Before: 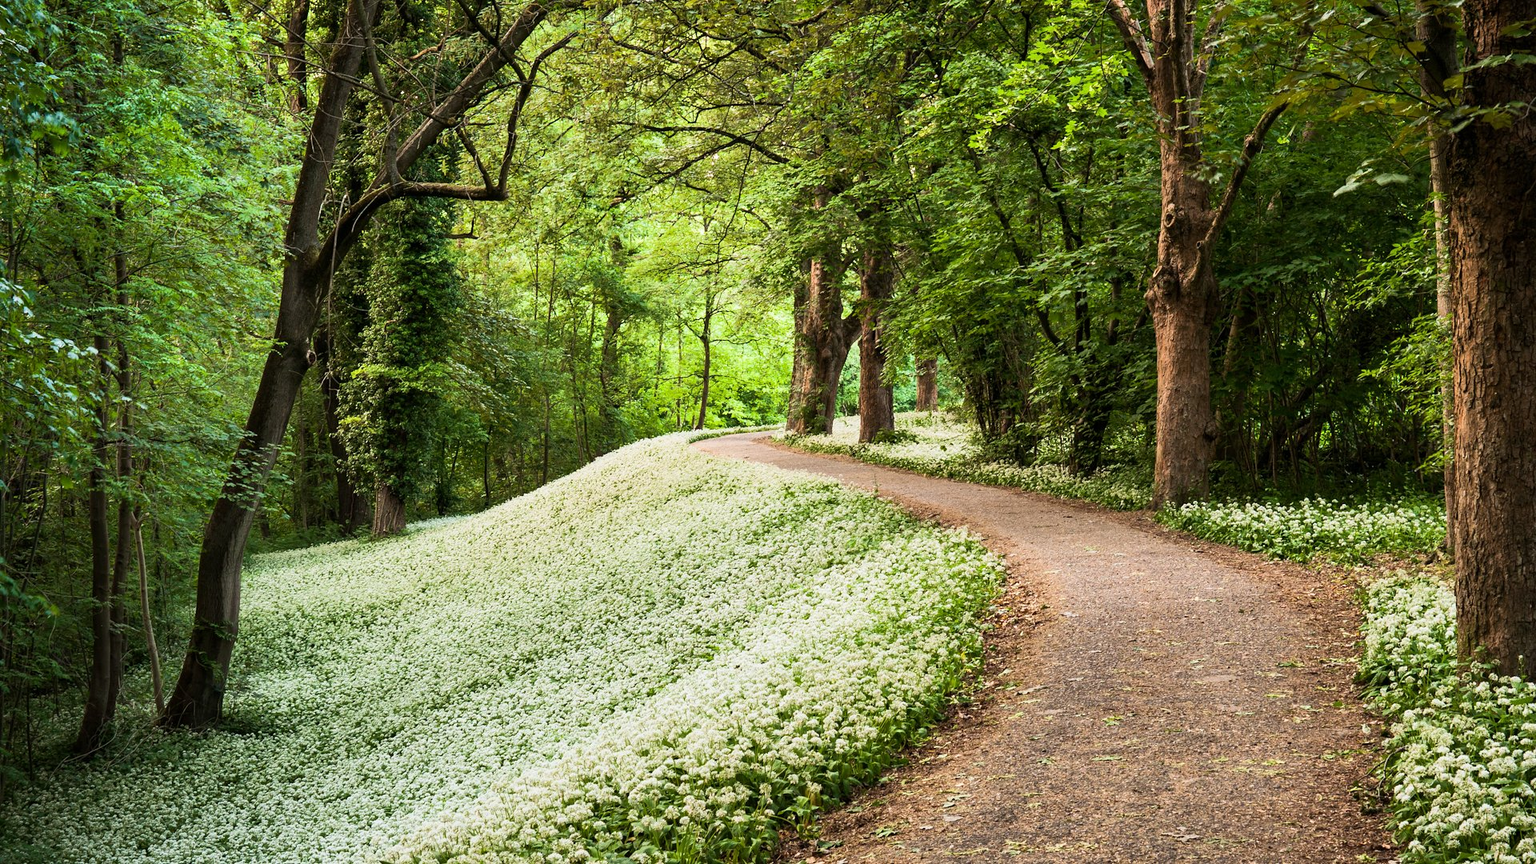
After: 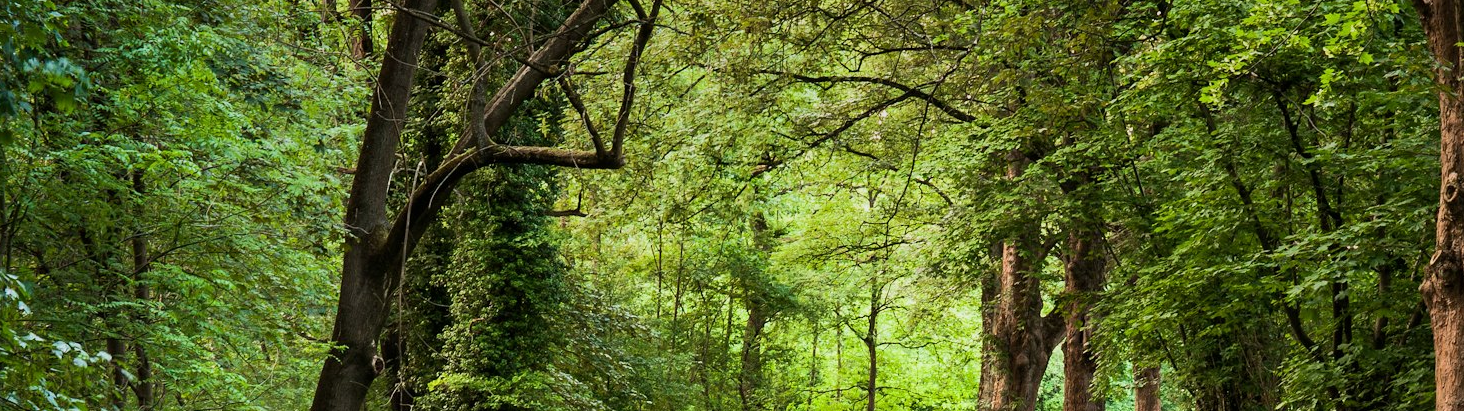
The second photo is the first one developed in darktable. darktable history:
tone equalizer: on, module defaults
crop: left 0.579%, top 7.627%, right 23.167%, bottom 54.275%
graduated density: on, module defaults
